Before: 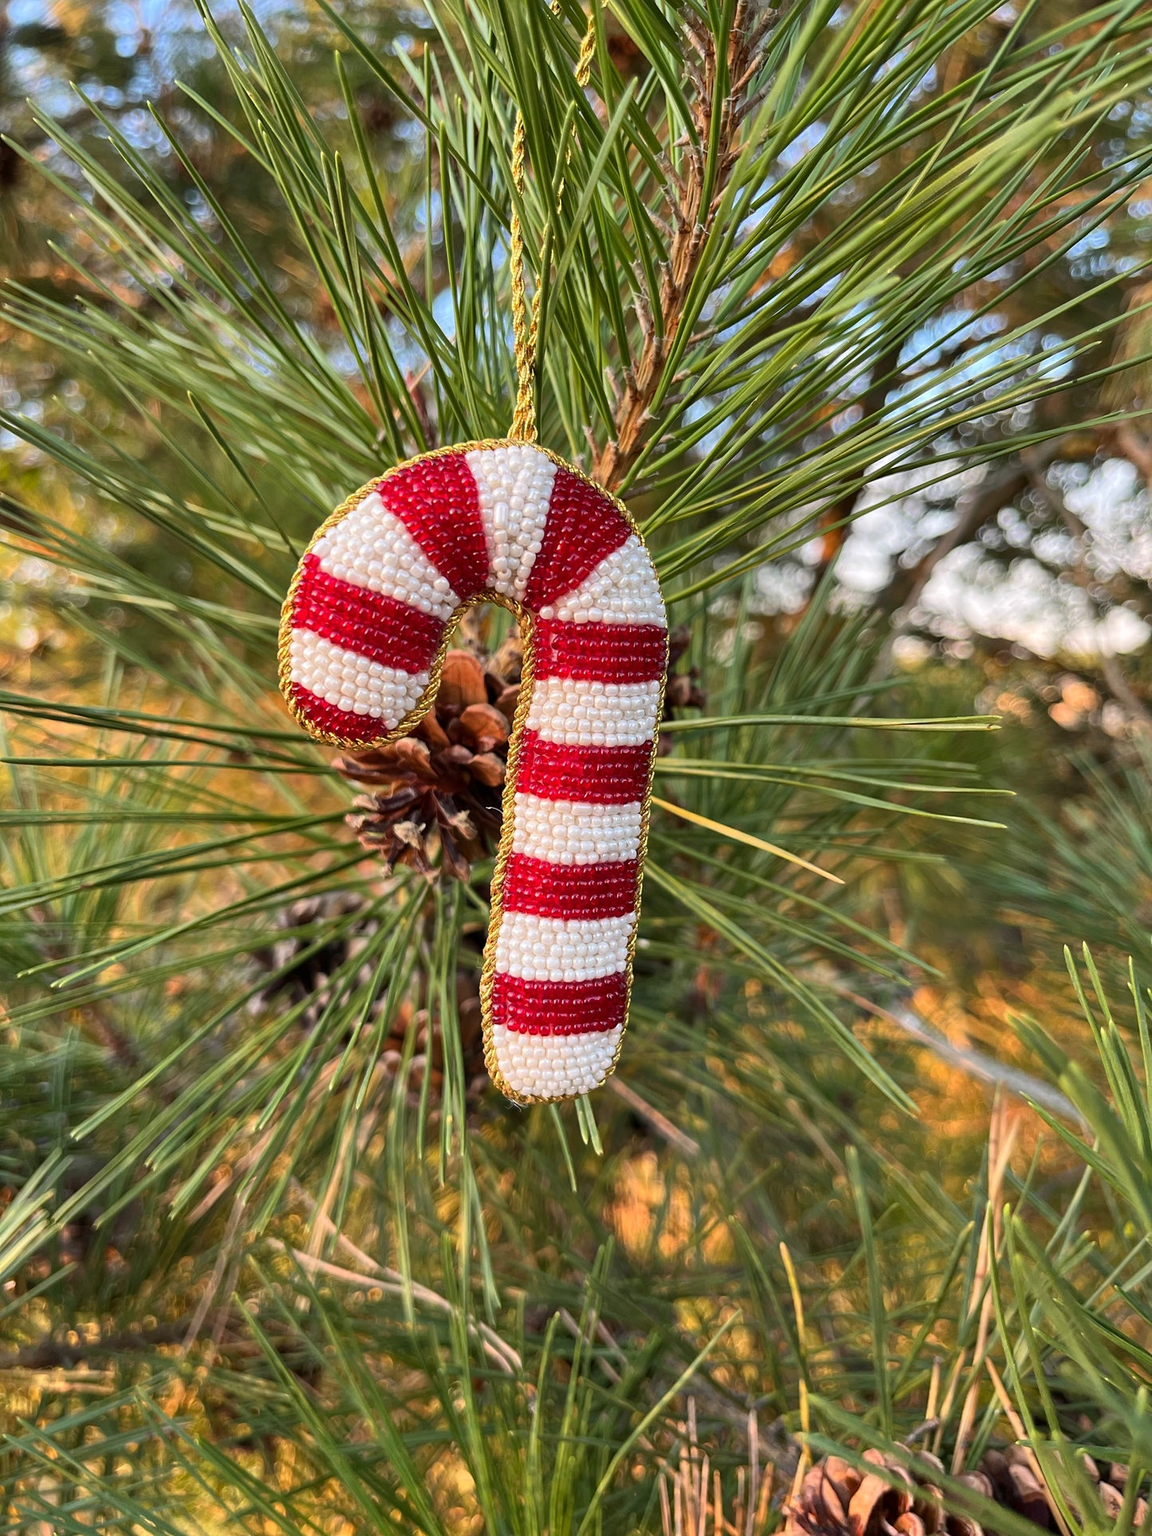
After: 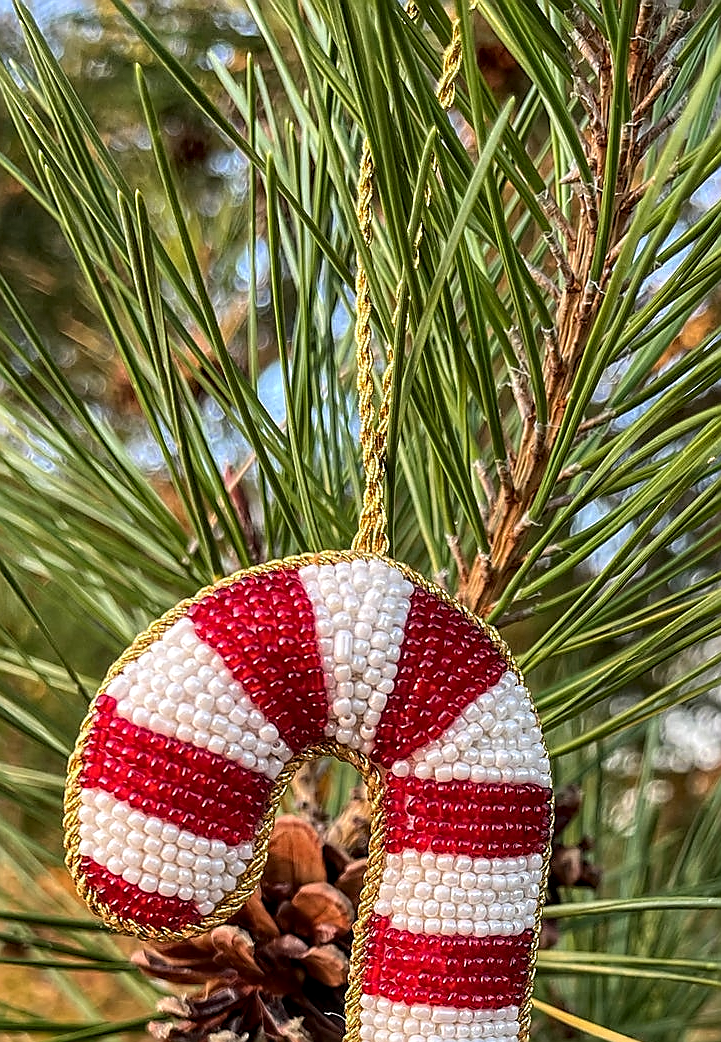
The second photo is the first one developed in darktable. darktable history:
sharpen: radius 1.362, amount 1.263, threshold 0.731
crop: left 19.792%, right 30.303%, bottom 45.905%
local contrast: highlights 21%, detail 150%
